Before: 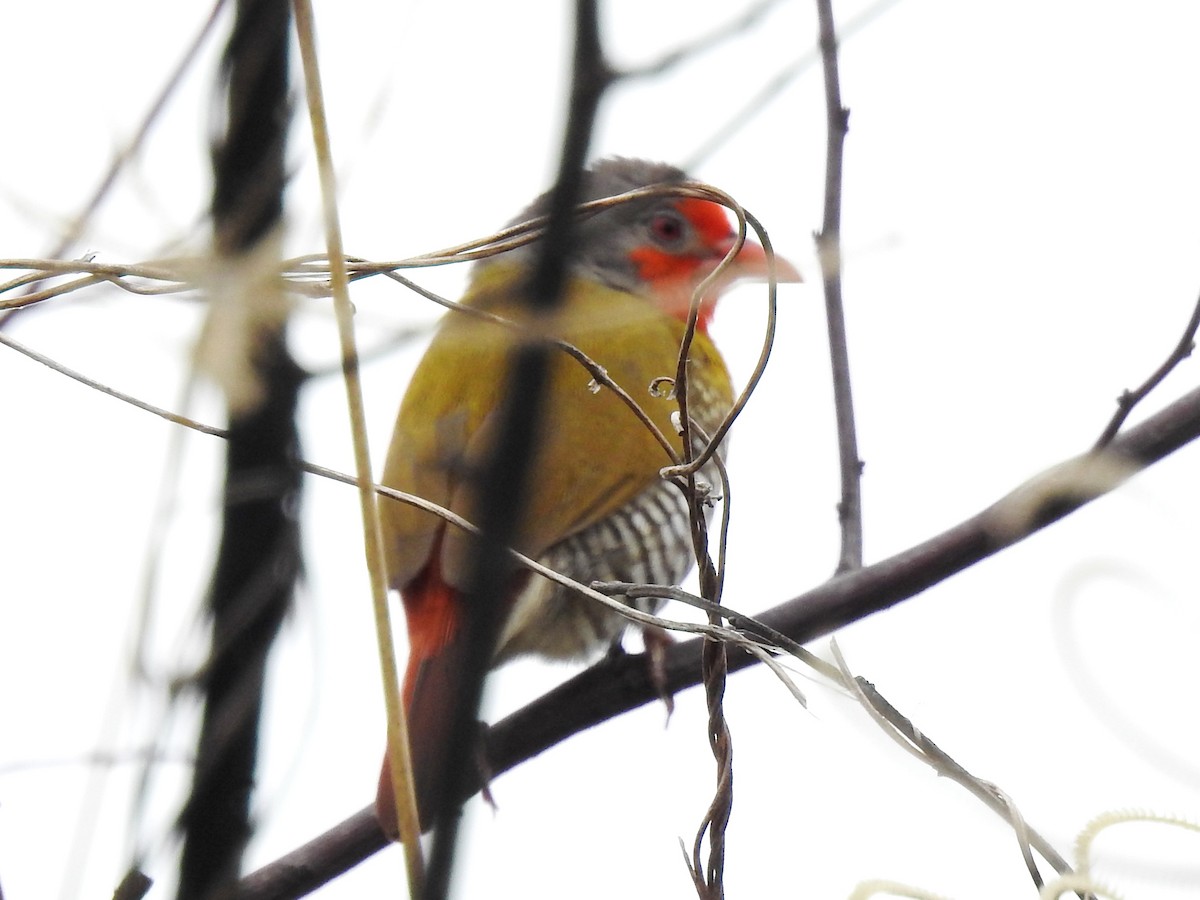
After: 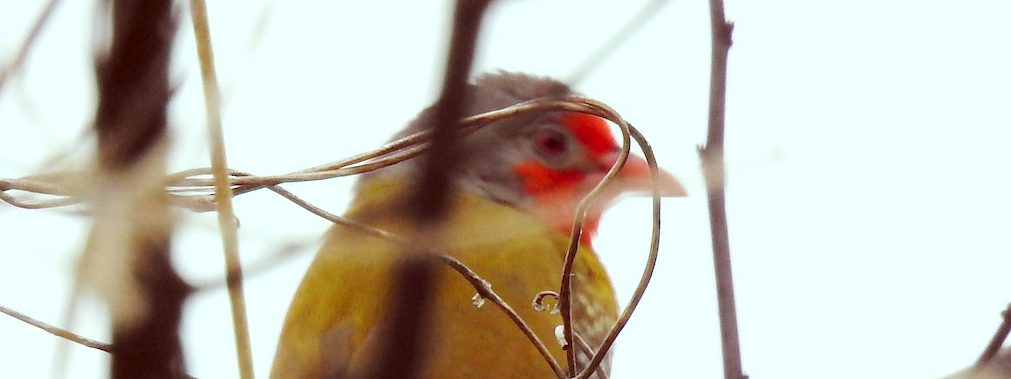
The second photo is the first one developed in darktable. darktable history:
color correction: highlights a* -7.22, highlights b* -0.209, shadows a* 20.32, shadows b* 11.31
crop and rotate: left 9.676%, top 9.634%, right 6.044%, bottom 48.219%
